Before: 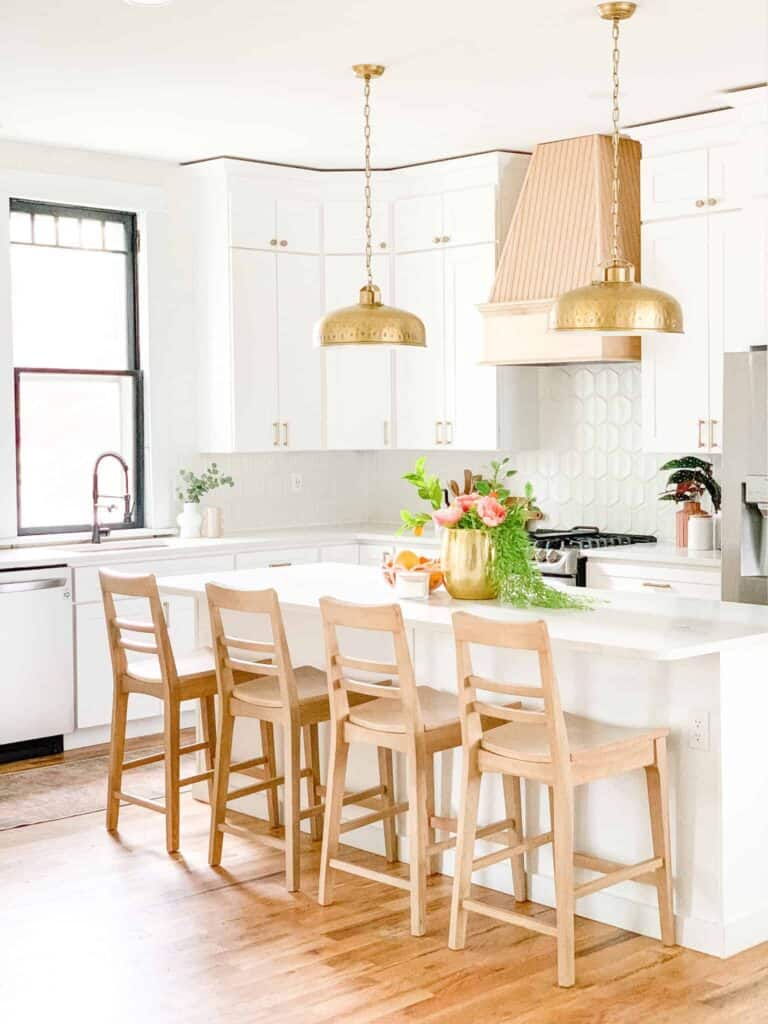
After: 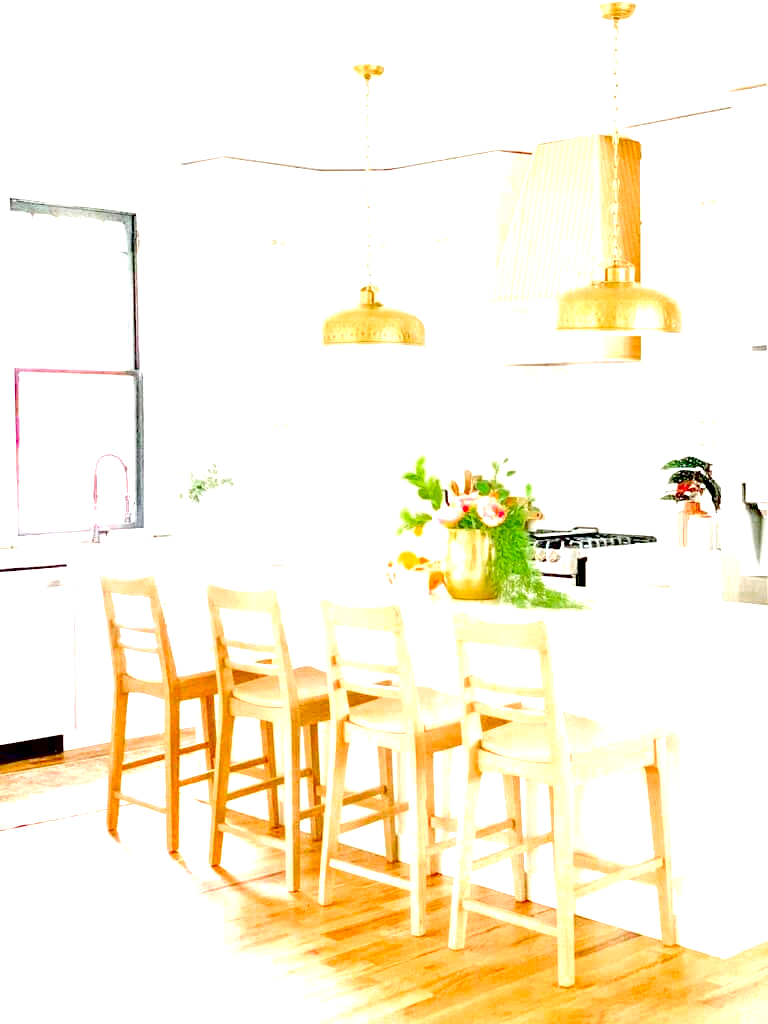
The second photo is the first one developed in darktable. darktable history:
color zones: curves: ch0 [(0, 0.48) (0.209, 0.398) (0.305, 0.332) (0.429, 0.493) (0.571, 0.5) (0.714, 0.5) (0.857, 0.5) (1, 0.48)]; ch1 [(0, 0.633) (0.143, 0.586) (0.286, 0.489) (0.429, 0.448) (0.571, 0.31) (0.714, 0.335) (0.857, 0.492) (1, 0.633)]; ch2 [(0, 0.448) (0.143, 0.498) (0.286, 0.5) (0.429, 0.5) (0.571, 0.5) (0.714, 0.5) (0.857, 0.5) (1, 0.448)]
contrast brightness saturation: brightness 0.15
exposure: black level correction 0.016, exposure 1.774 EV, compensate highlight preservation false
